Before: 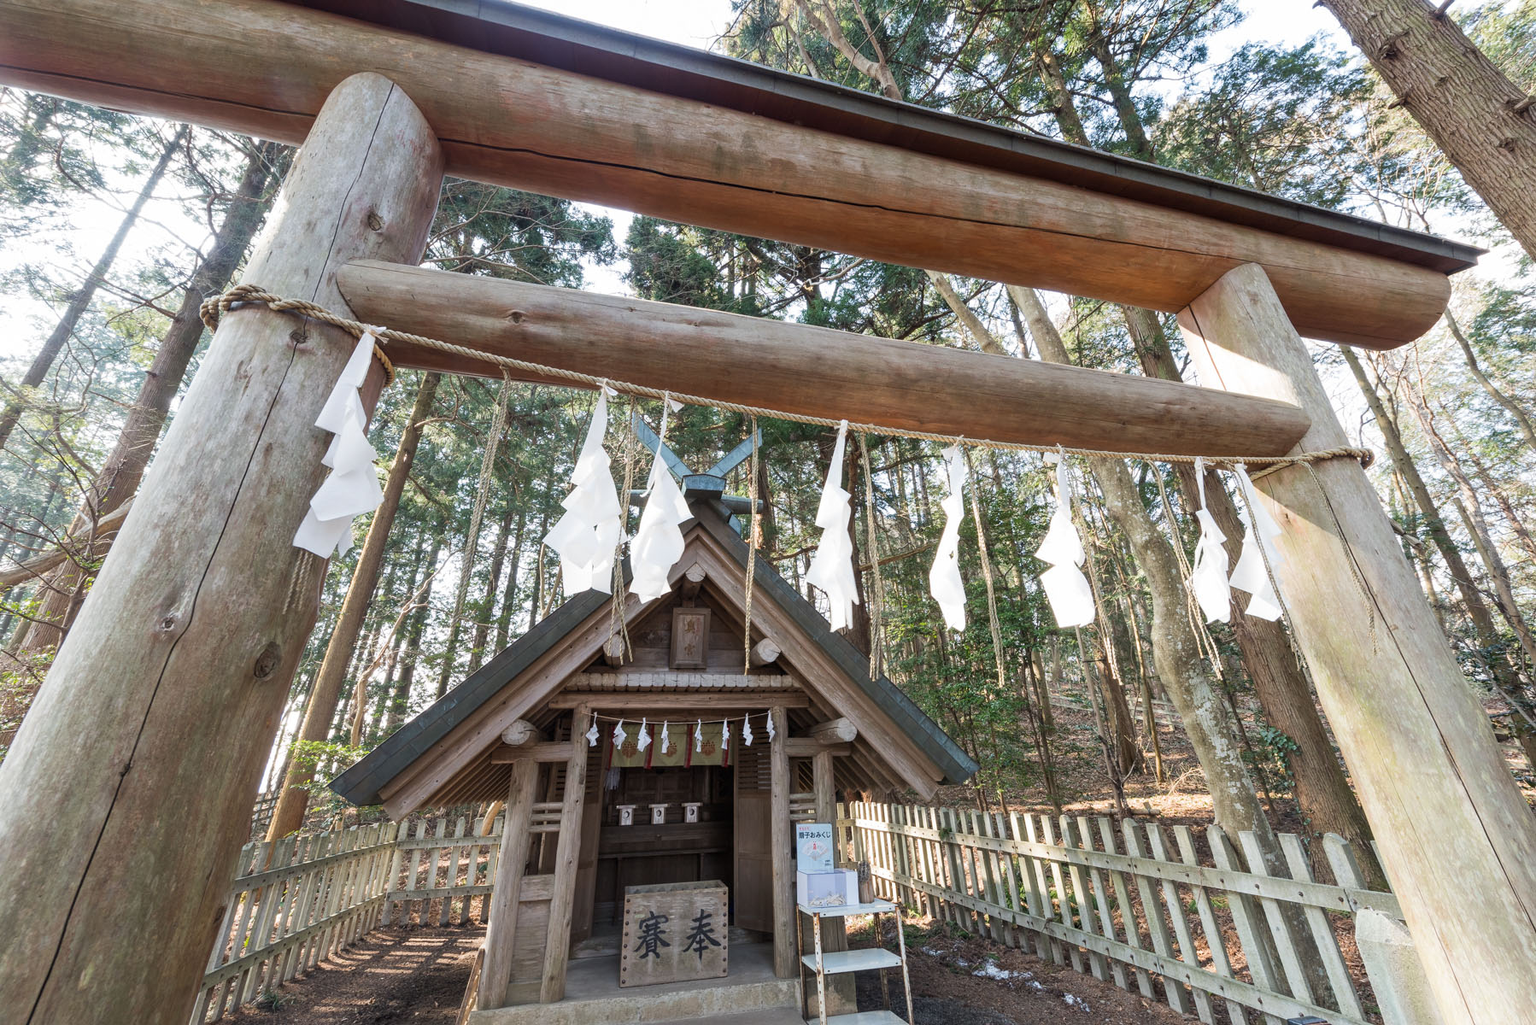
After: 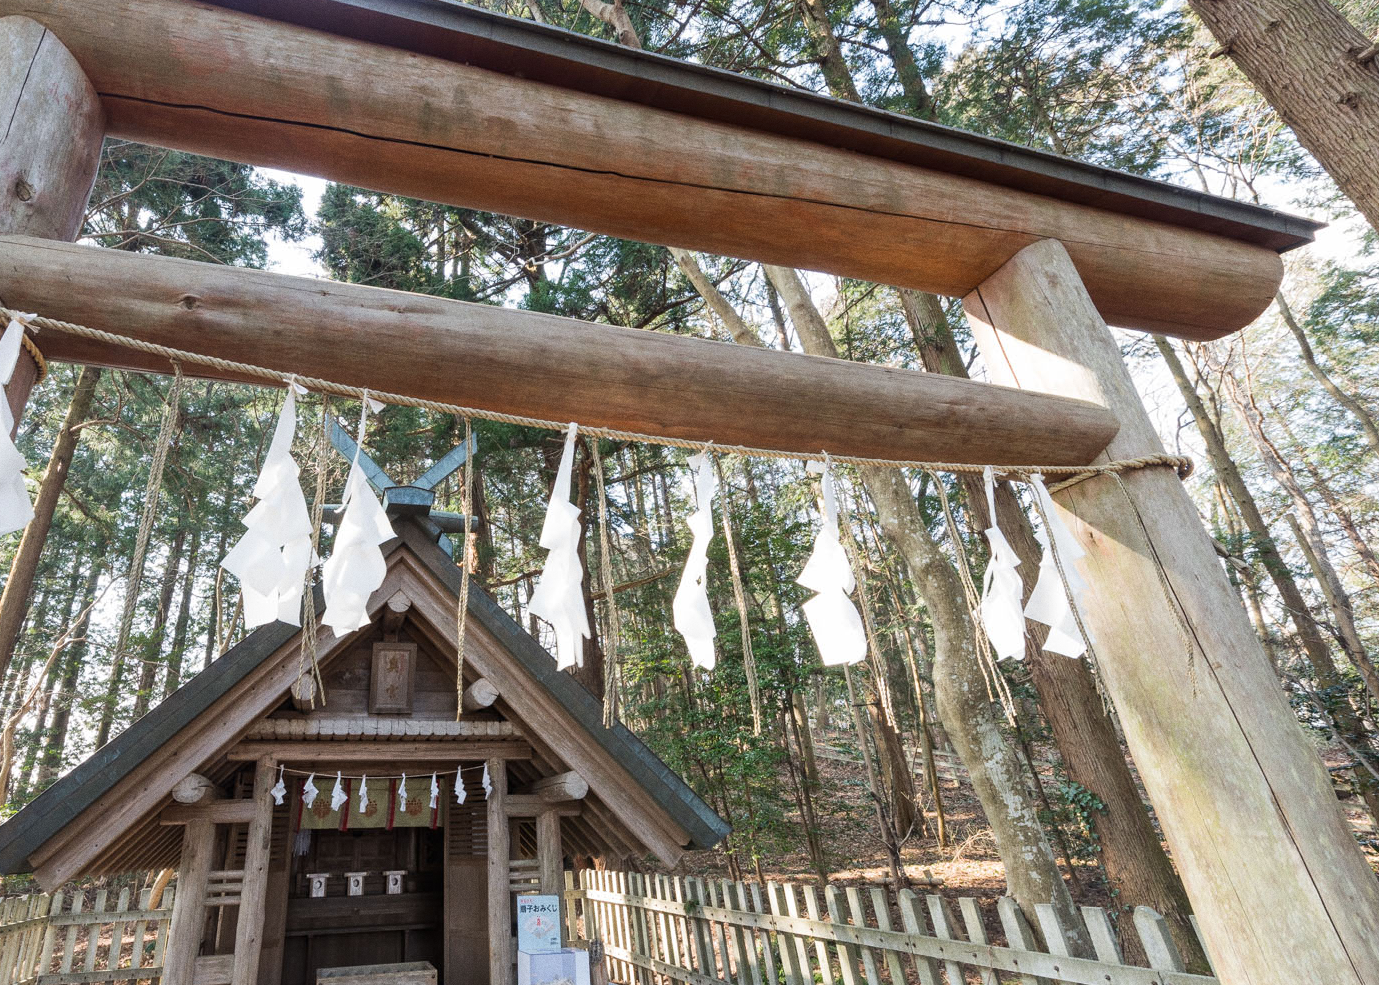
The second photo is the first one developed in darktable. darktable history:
crop: left 23.095%, top 5.827%, bottom 11.854%
grain: coarseness 0.09 ISO
